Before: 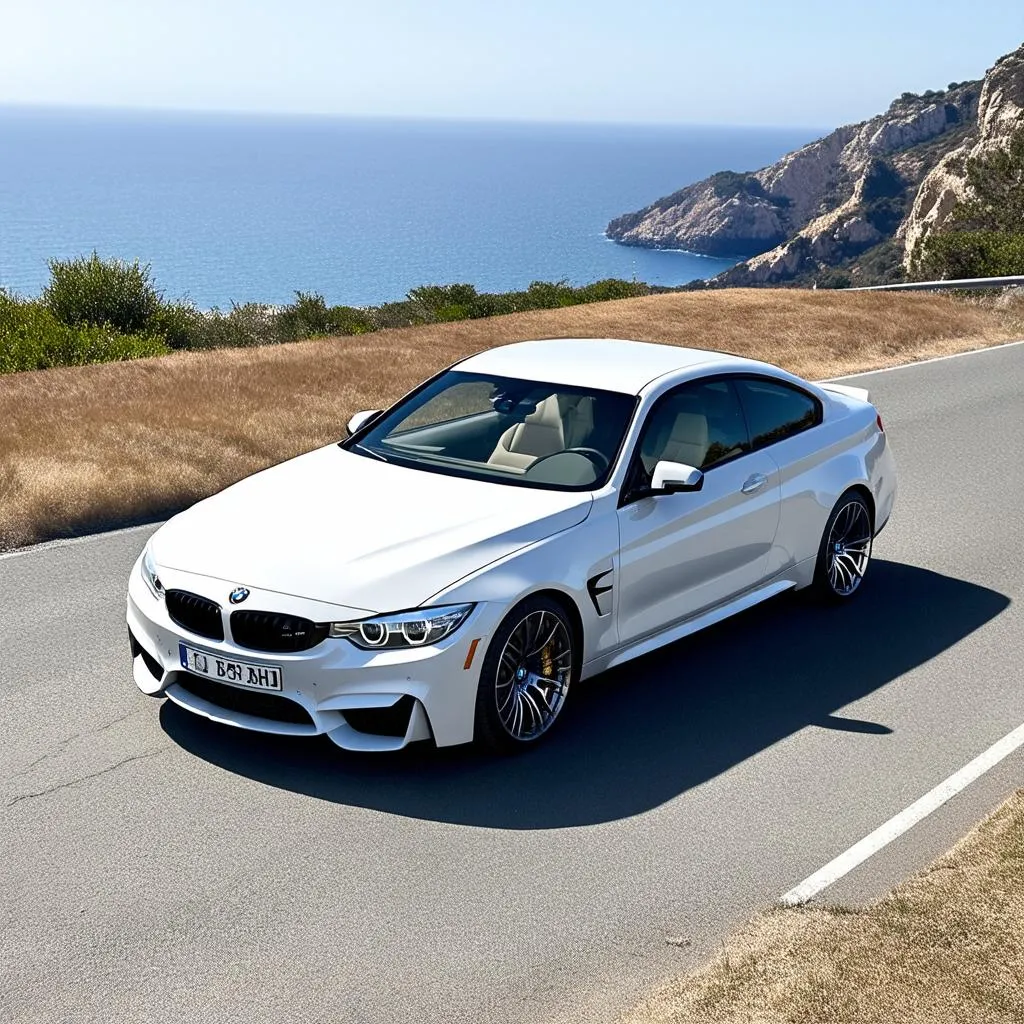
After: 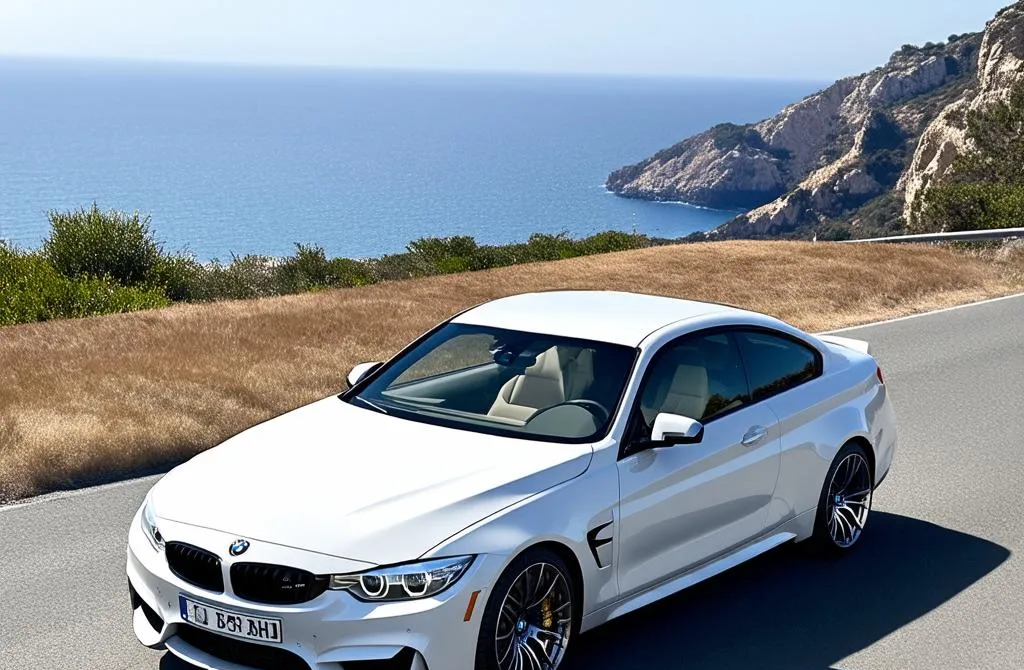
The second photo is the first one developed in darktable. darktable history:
crop and rotate: top 4.715%, bottom 29.846%
